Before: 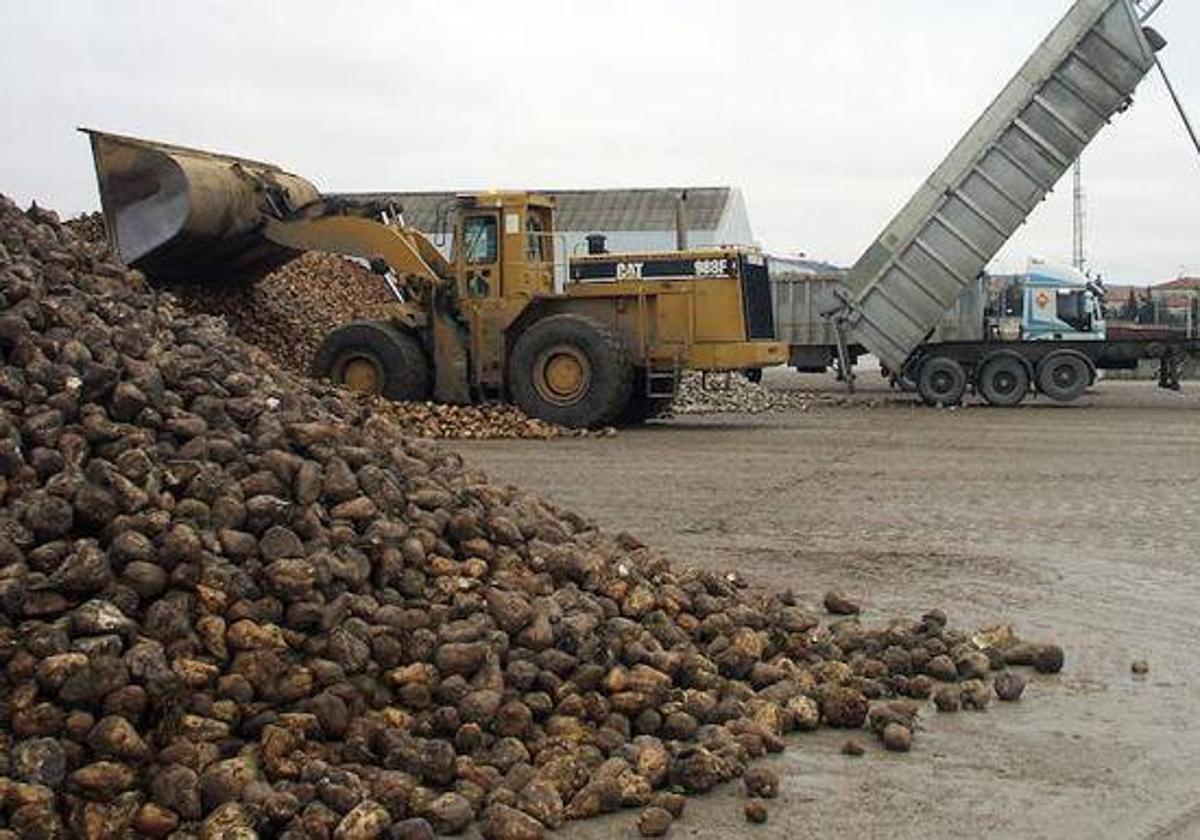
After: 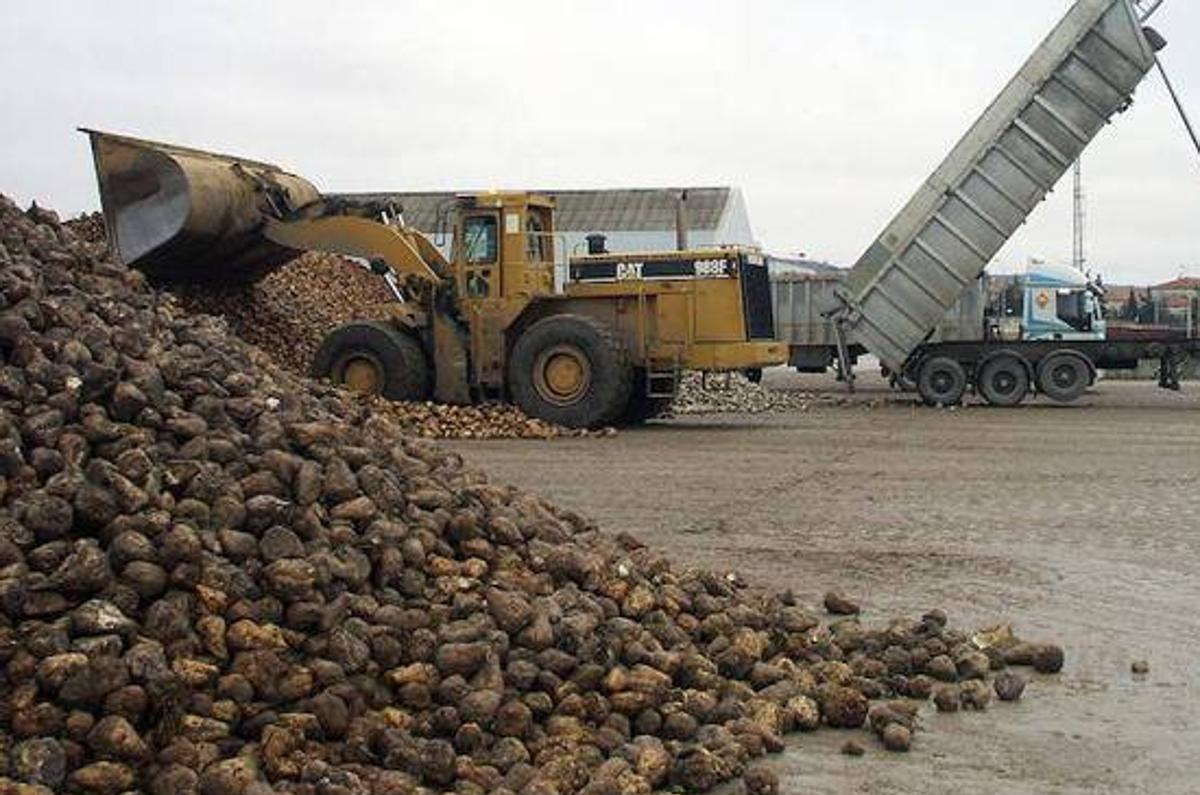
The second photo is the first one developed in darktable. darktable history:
crop and rotate: top 0.009%, bottom 5.295%
